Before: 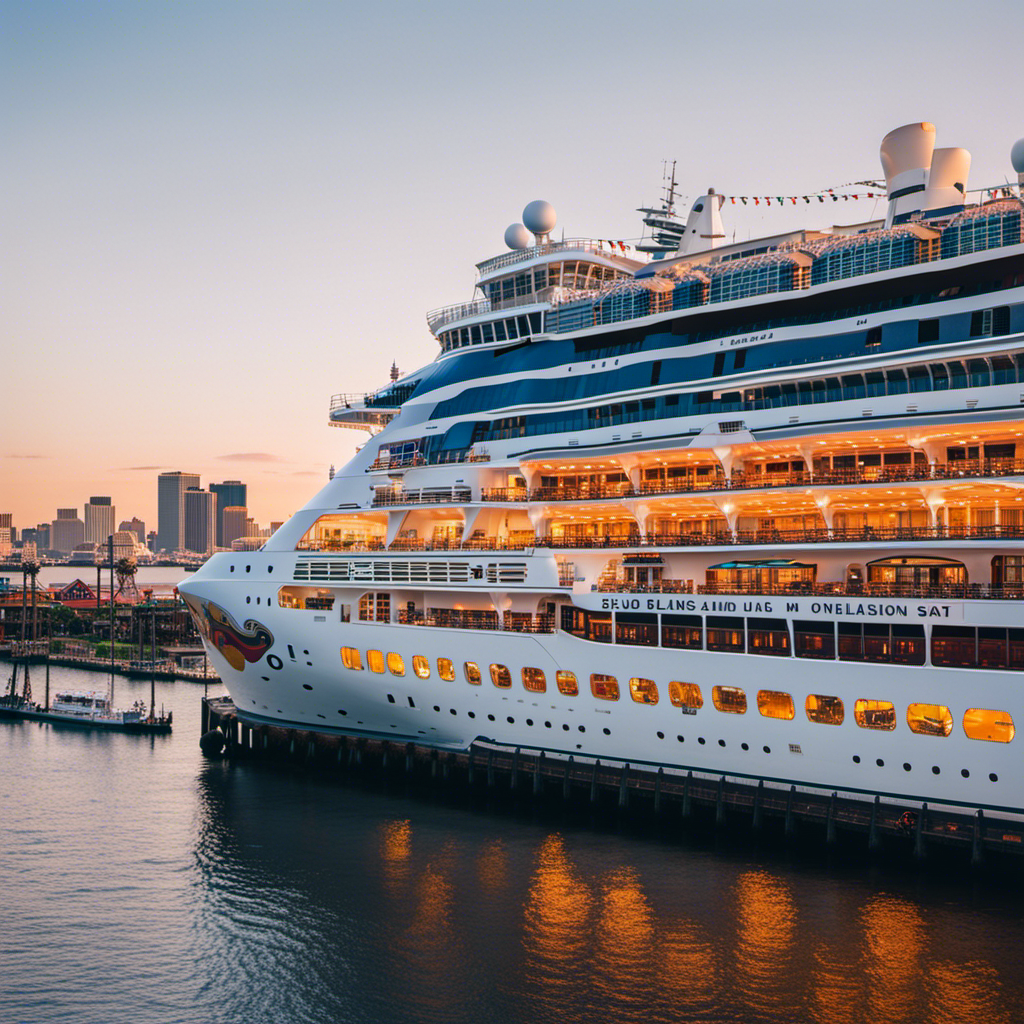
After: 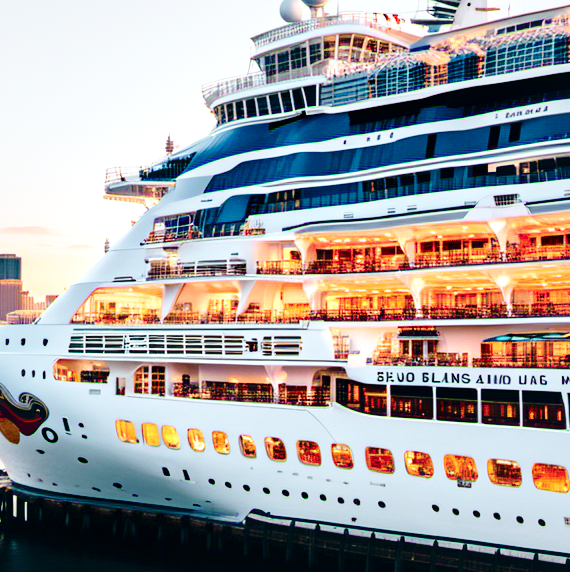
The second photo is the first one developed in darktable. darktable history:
tone curve: curves: ch0 [(0, 0) (0.081, 0.044) (0.192, 0.125) (0.283, 0.238) (0.416, 0.449) (0.495, 0.524) (0.686, 0.743) (0.826, 0.865) (0.978, 0.988)]; ch1 [(0, 0) (0.161, 0.092) (0.35, 0.33) (0.392, 0.392) (0.427, 0.426) (0.479, 0.472) (0.505, 0.497) (0.521, 0.514) (0.547, 0.568) (0.579, 0.597) (0.625, 0.627) (0.678, 0.733) (1, 1)]; ch2 [(0, 0) (0.346, 0.362) (0.404, 0.427) (0.502, 0.495) (0.531, 0.523) (0.549, 0.554) (0.582, 0.596) (0.629, 0.642) (0.717, 0.678) (1, 1)], color space Lab, independent channels, preserve colors none
local contrast: mode bilateral grid, contrast 25, coarseness 61, detail 152%, midtone range 0.2
color correction: highlights a* 0.016, highlights b* -0.539
crop and rotate: left 22.03%, top 22.235%, right 22.243%, bottom 21.856%
base curve: curves: ch0 [(0, 0) (0.028, 0.03) (0.121, 0.232) (0.46, 0.748) (0.859, 0.968) (1, 1)], preserve colors none
